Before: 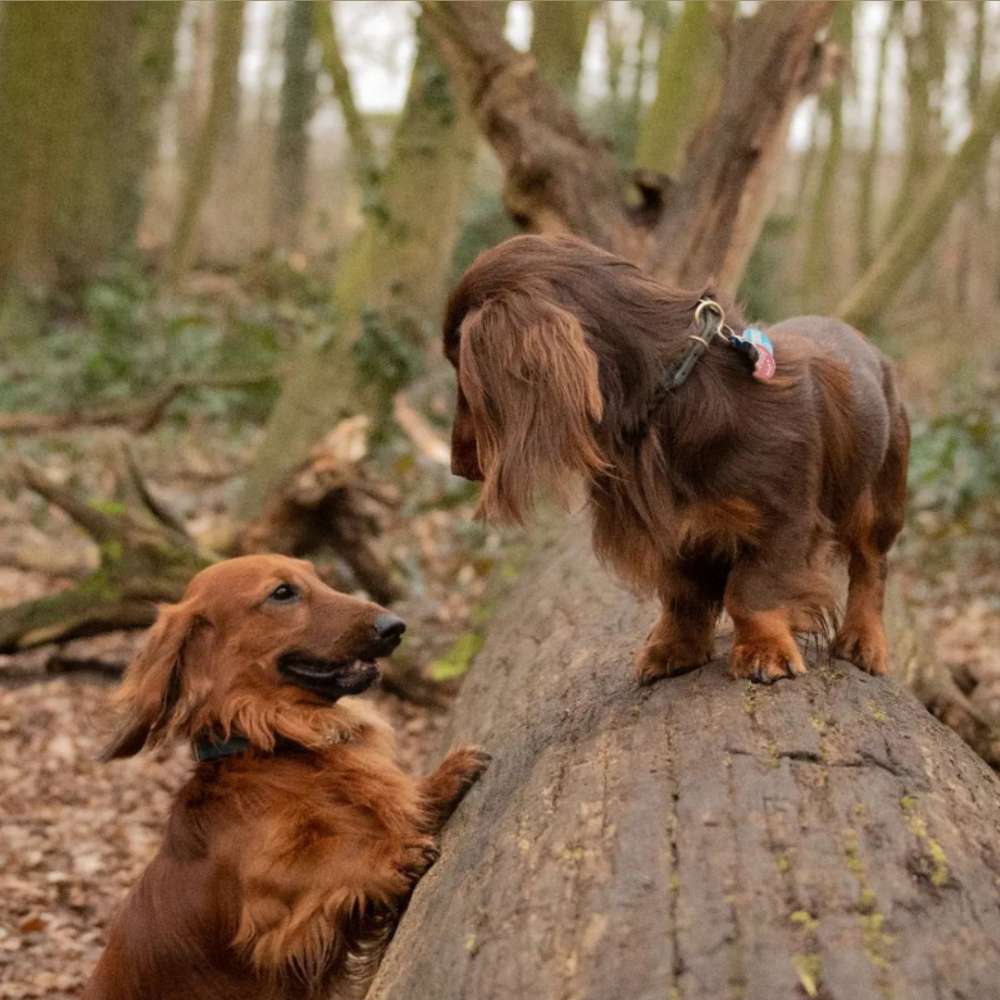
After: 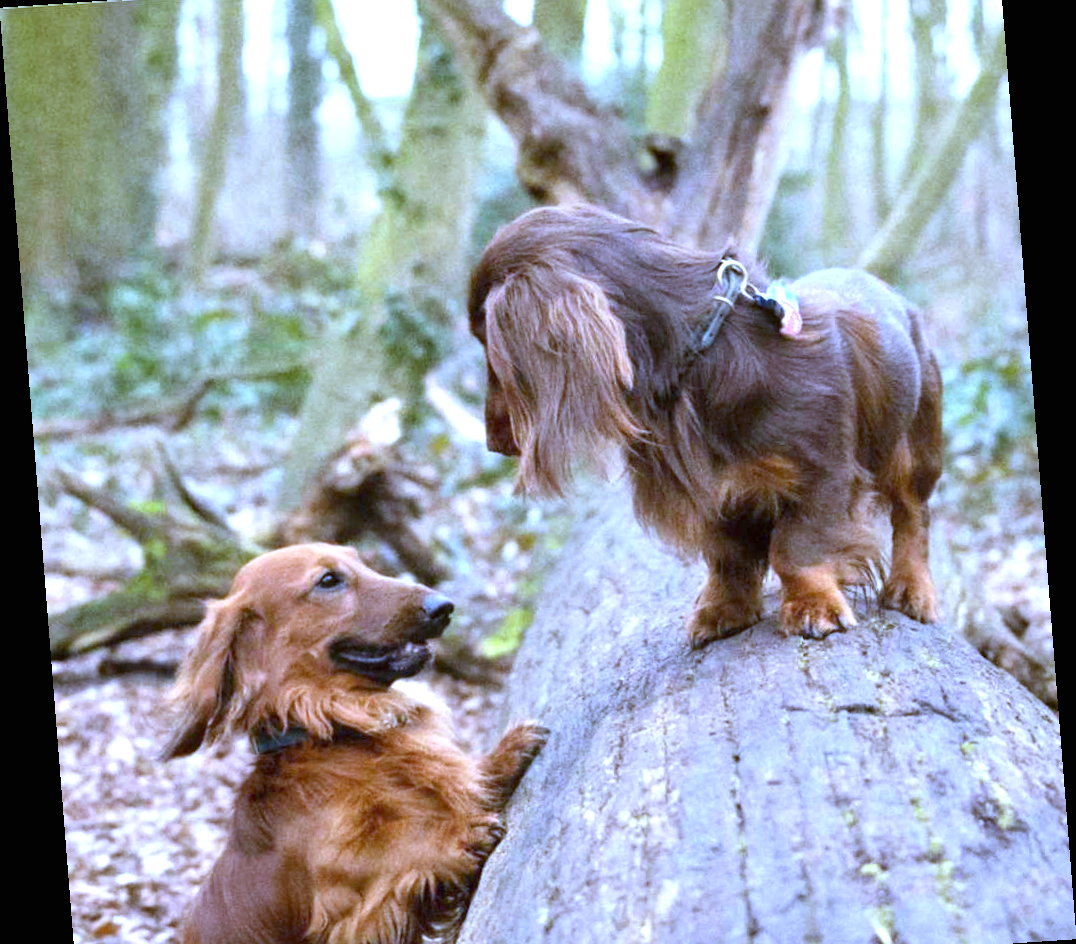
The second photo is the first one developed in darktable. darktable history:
exposure: black level correction 0, exposure 1.55 EV, compensate exposure bias true, compensate highlight preservation false
white balance: red 0.766, blue 1.537
crop and rotate: top 5.609%, bottom 5.609%
rotate and perspective: rotation -4.2°, shear 0.006, automatic cropping off
